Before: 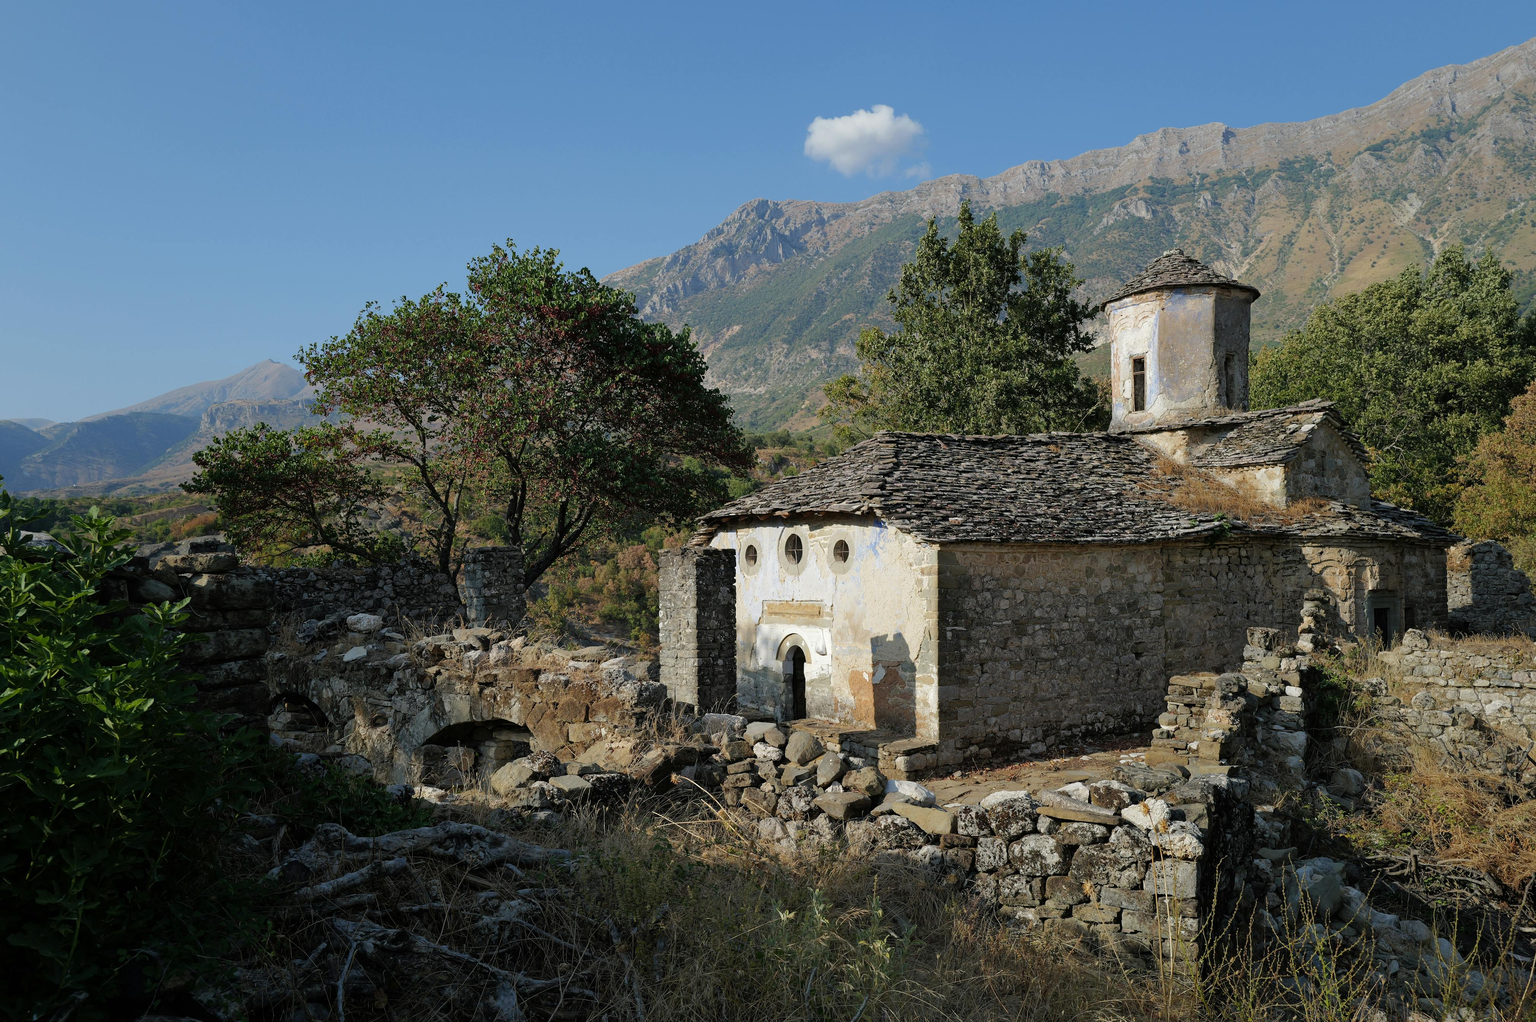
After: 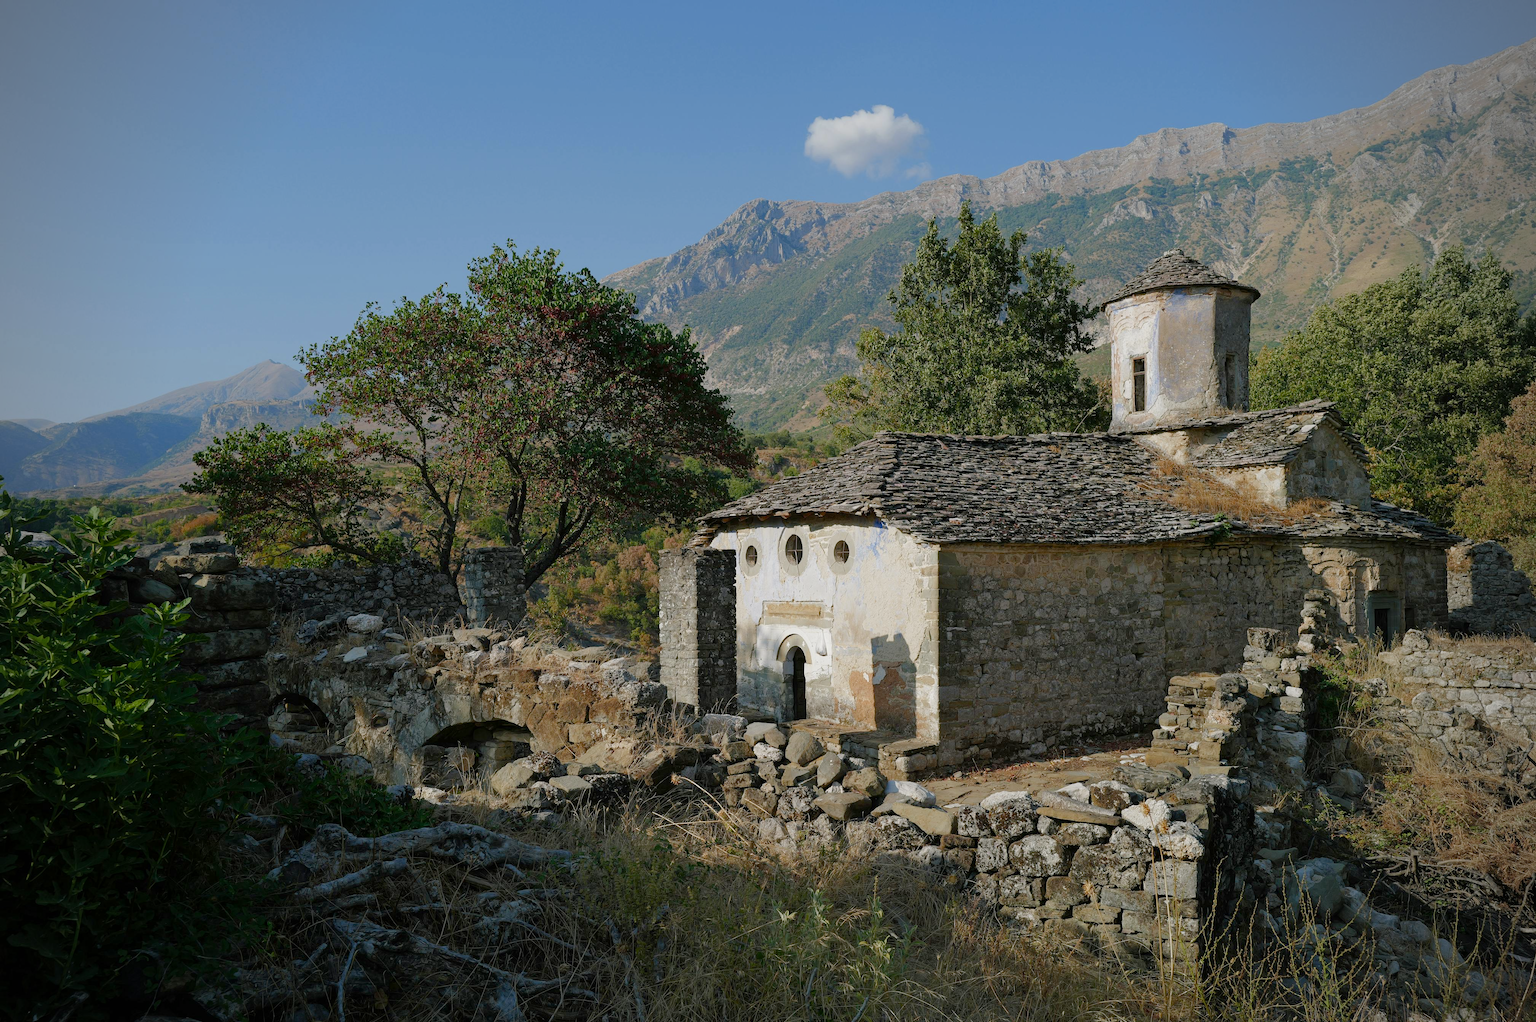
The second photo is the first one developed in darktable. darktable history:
vignetting: on, module defaults
color balance rgb: shadows lift › chroma 1%, shadows lift › hue 113°, highlights gain › chroma 0.2%, highlights gain › hue 333°, perceptual saturation grading › global saturation 20%, perceptual saturation grading › highlights -50%, perceptual saturation grading › shadows 25%, contrast -10%
